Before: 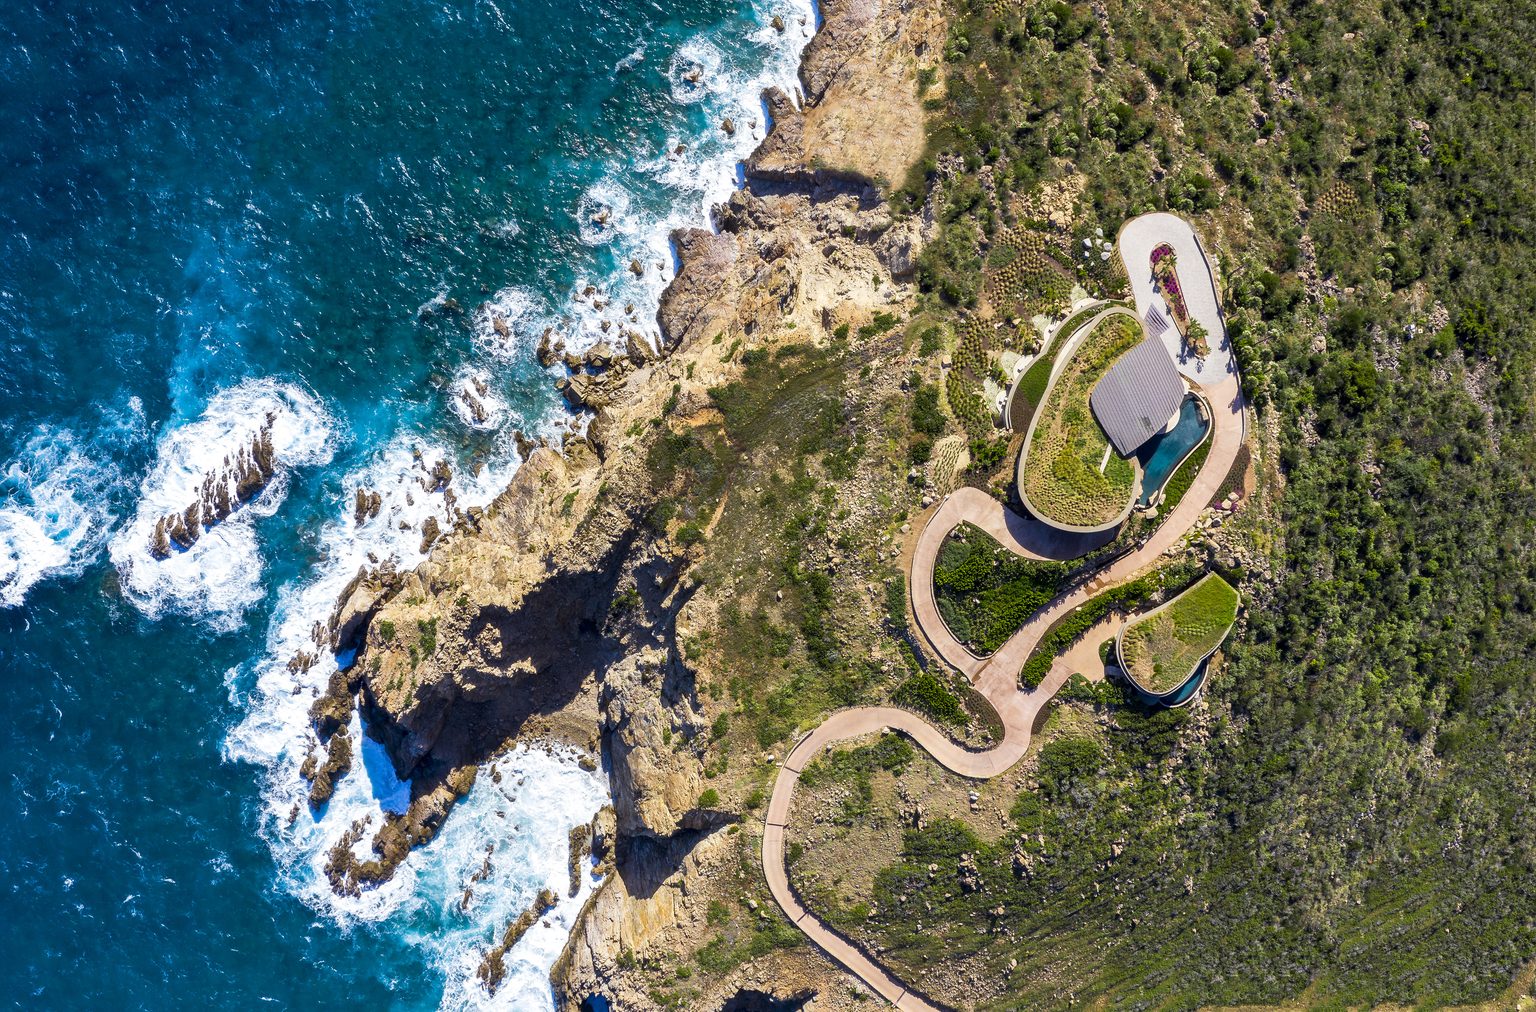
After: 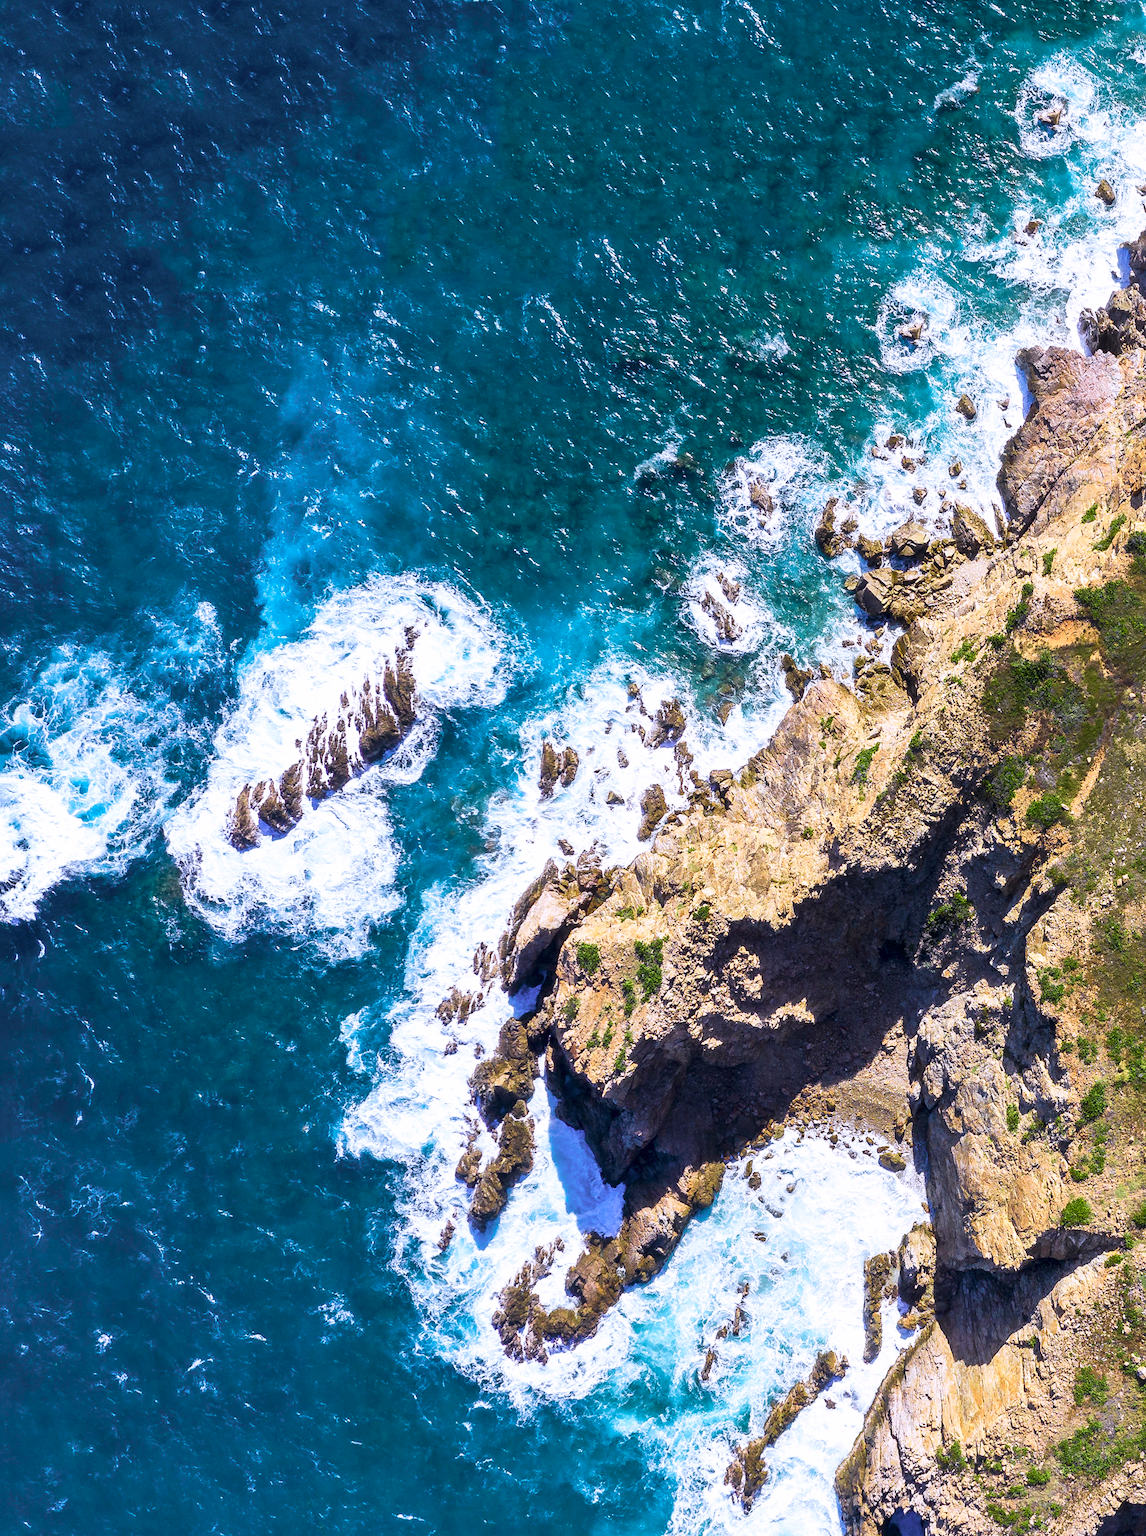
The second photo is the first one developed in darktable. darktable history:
crop and rotate: left 0%, top 0%, right 50.845%
tone curve: curves: ch0 [(0, 0) (0.051, 0.047) (0.102, 0.099) (0.232, 0.249) (0.462, 0.501) (0.698, 0.761) (0.908, 0.946) (1, 1)]; ch1 [(0, 0) (0.339, 0.298) (0.402, 0.363) (0.453, 0.413) (0.485, 0.469) (0.494, 0.493) (0.504, 0.501) (0.525, 0.533) (0.563, 0.591) (0.597, 0.631) (1, 1)]; ch2 [(0, 0) (0.48, 0.48) (0.504, 0.5) (0.539, 0.554) (0.59, 0.628) (0.642, 0.682) (0.824, 0.815) (1, 1)], color space Lab, independent channels, preserve colors none
white balance: red 1.004, blue 1.096
contrast brightness saturation: saturation -0.05
